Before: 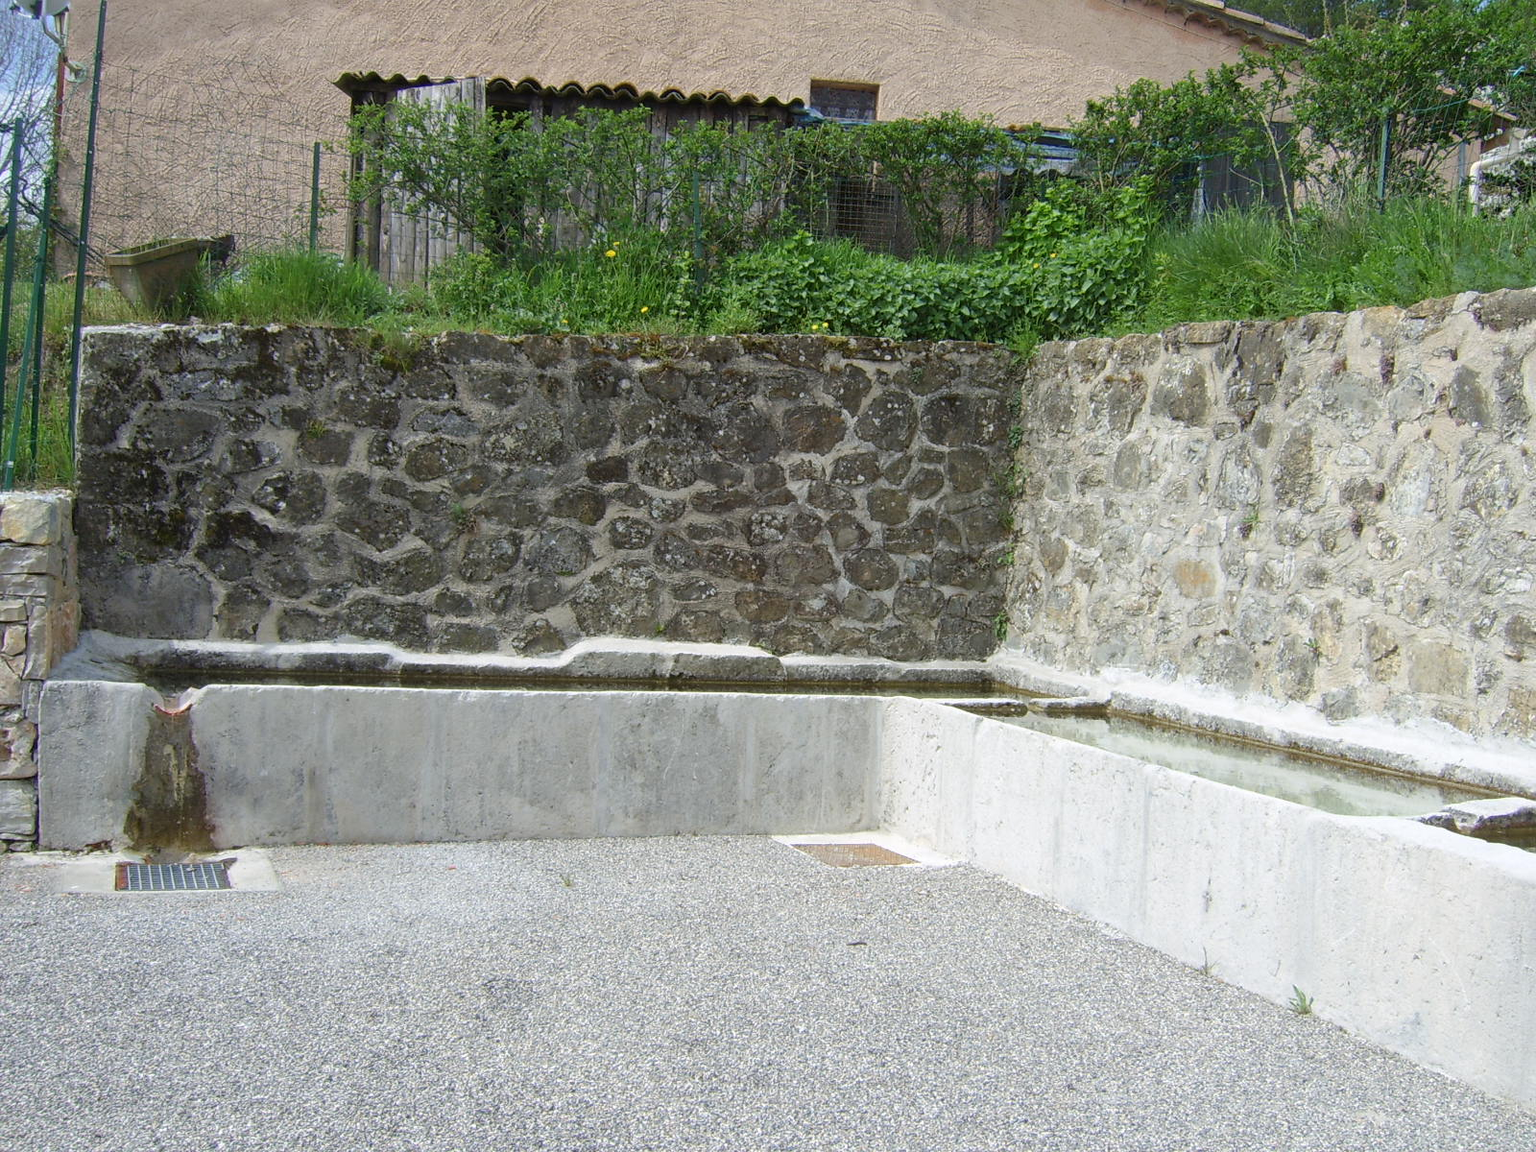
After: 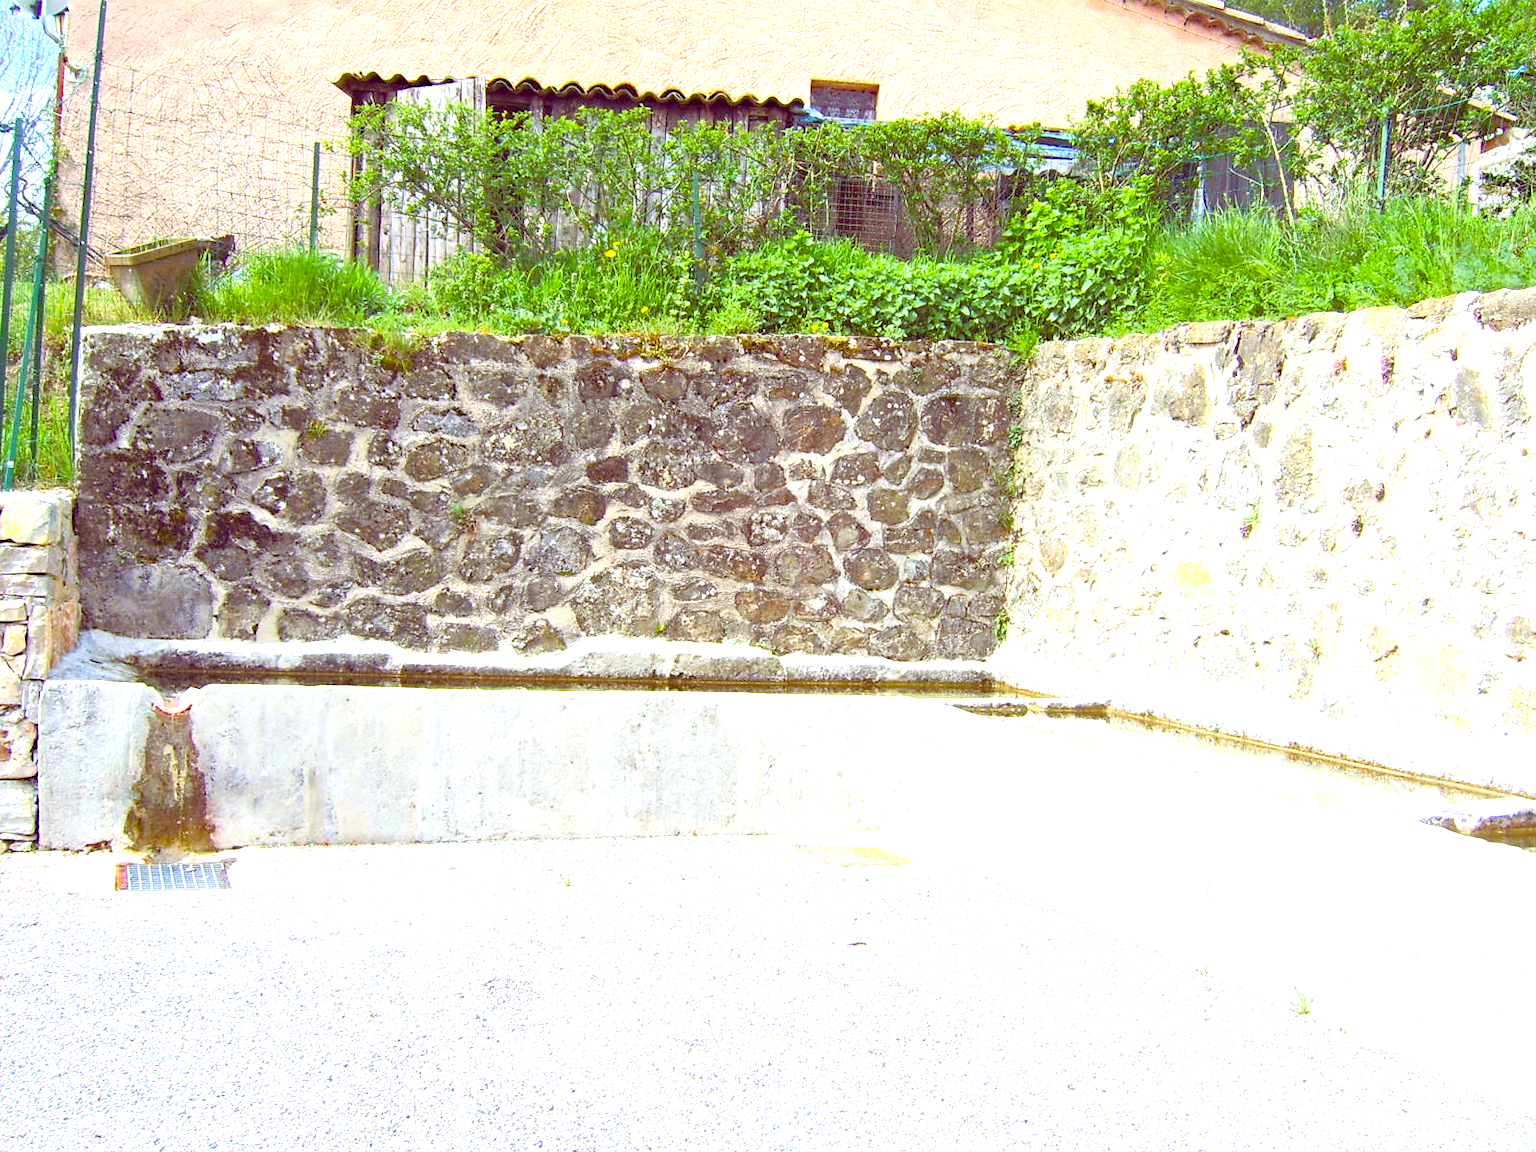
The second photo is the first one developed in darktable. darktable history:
tone curve: curves: ch0 [(0, 0) (0.003, 0.049) (0.011, 0.051) (0.025, 0.055) (0.044, 0.065) (0.069, 0.081) (0.1, 0.11) (0.136, 0.15) (0.177, 0.195) (0.224, 0.242) (0.277, 0.308) (0.335, 0.375) (0.399, 0.436) (0.468, 0.5) (0.543, 0.574) (0.623, 0.665) (0.709, 0.761) (0.801, 0.851) (0.898, 0.933) (1, 1)], color space Lab, independent channels, preserve colors none
color balance rgb: shadows lift › chroma 4.667%, shadows lift › hue 25.44°, global offset › chroma 0.289%, global offset › hue 318.82°, perceptual saturation grading › global saturation 36.319%, perceptual saturation grading › shadows 35.83%
haze removal: compatibility mode true, adaptive false
exposure: black level correction 0, exposure 1.664 EV, compensate highlight preservation false
